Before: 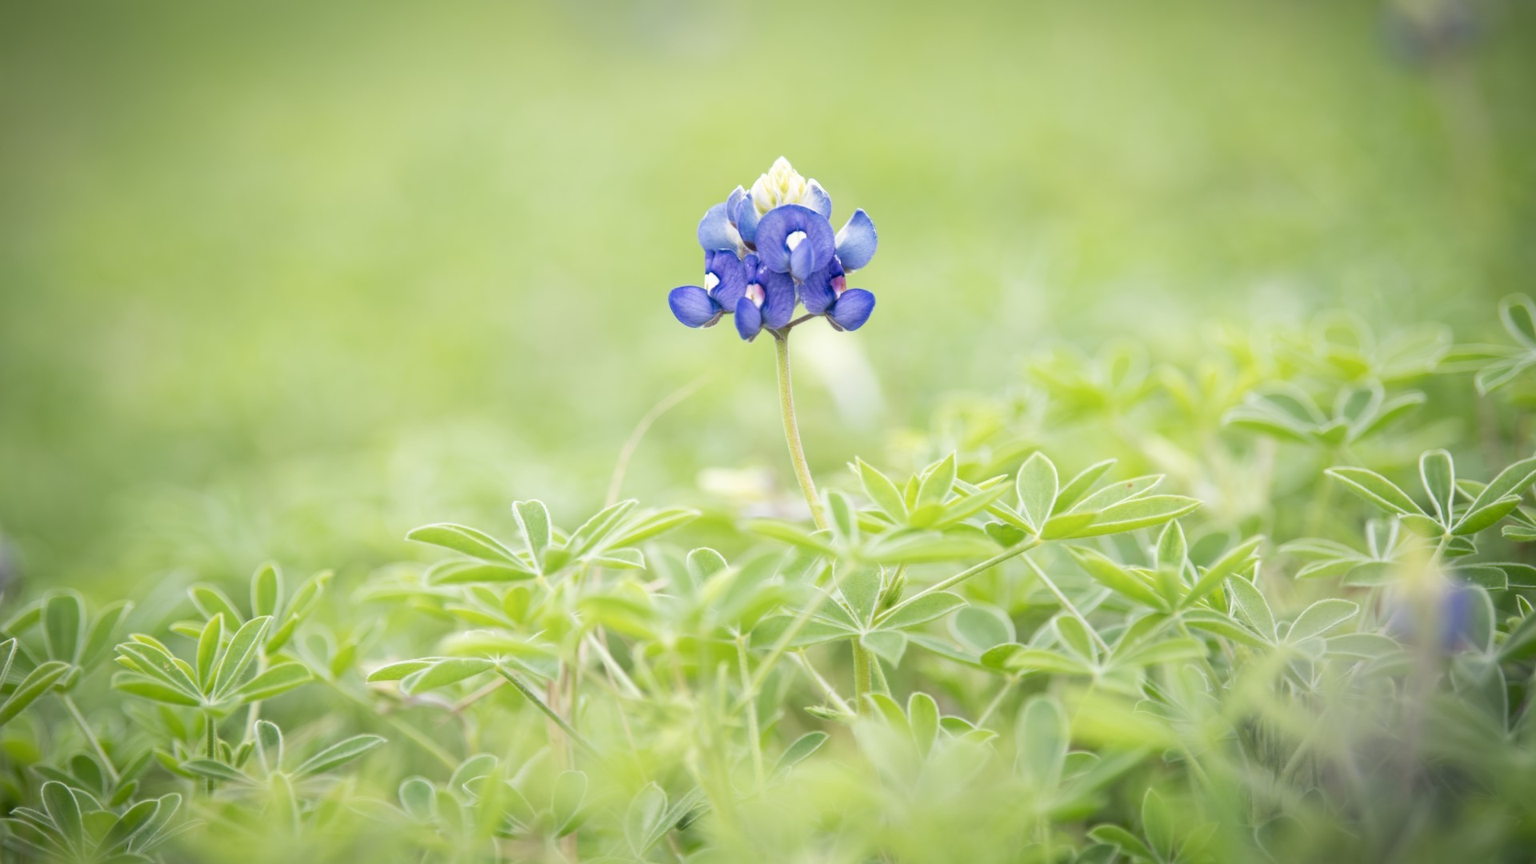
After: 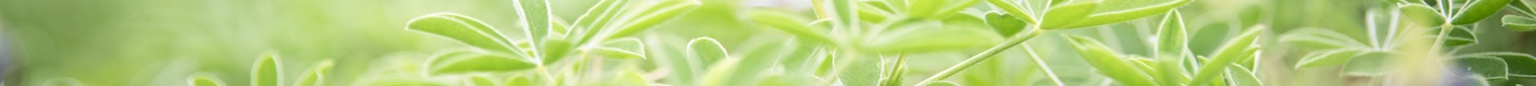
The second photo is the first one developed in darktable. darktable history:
tone curve: curves: ch0 [(0, 0.015) (0.037, 0.032) (0.131, 0.113) (0.275, 0.26) (0.497, 0.505) (0.617, 0.643) (0.704, 0.735) (0.813, 0.842) (0.911, 0.931) (0.997, 1)]; ch1 [(0, 0) (0.301, 0.3) (0.444, 0.438) (0.493, 0.494) (0.501, 0.5) (0.534, 0.543) (0.582, 0.605) (0.658, 0.687) (0.746, 0.79) (1, 1)]; ch2 [(0, 0) (0.246, 0.234) (0.36, 0.356) (0.415, 0.426) (0.476, 0.492) (0.502, 0.499) (0.525, 0.517) (0.533, 0.534) (0.586, 0.598) (0.634, 0.643) (0.706, 0.717) (0.853, 0.83) (1, 0.951)], color space Lab, independent channels, preserve colors none
contrast brightness saturation: contrast 0.01, saturation -0.05
crop and rotate: top 59.084%, bottom 30.916%
contrast equalizer: octaves 7, y [[0.6 ×6], [0.55 ×6], [0 ×6], [0 ×6], [0 ×6]], mix 0.3
